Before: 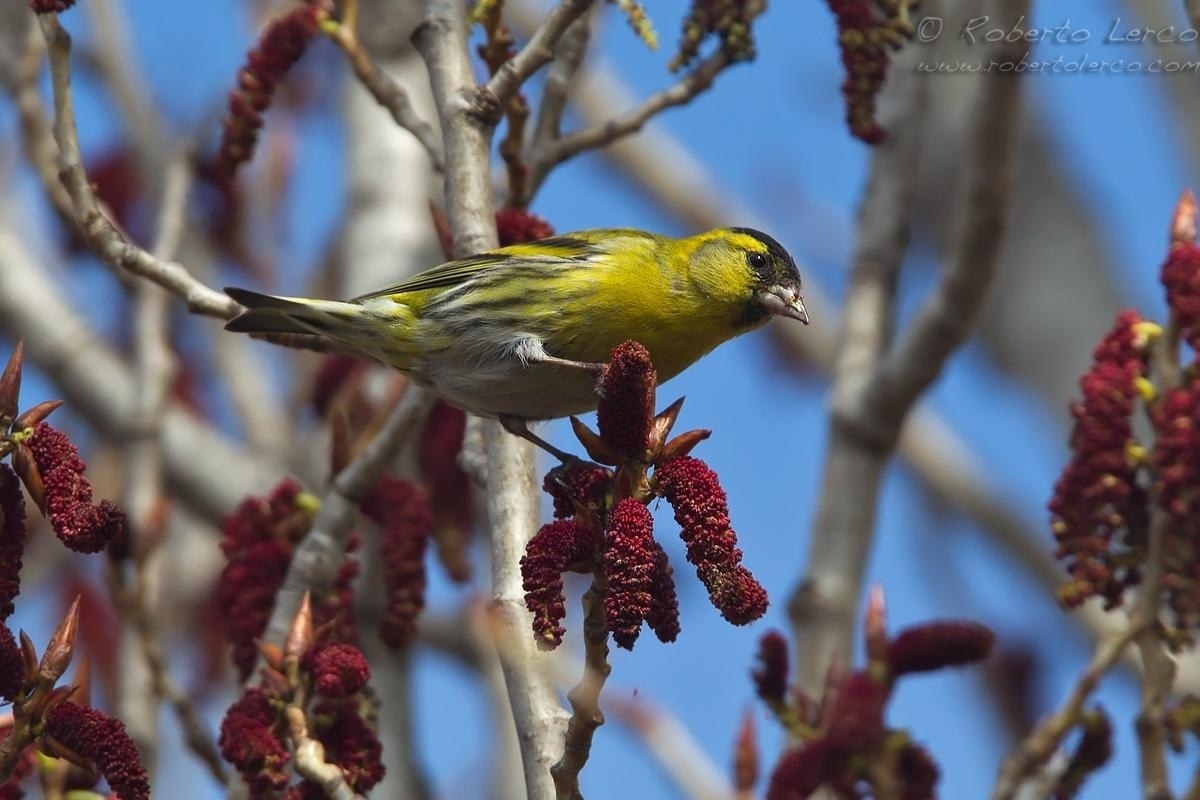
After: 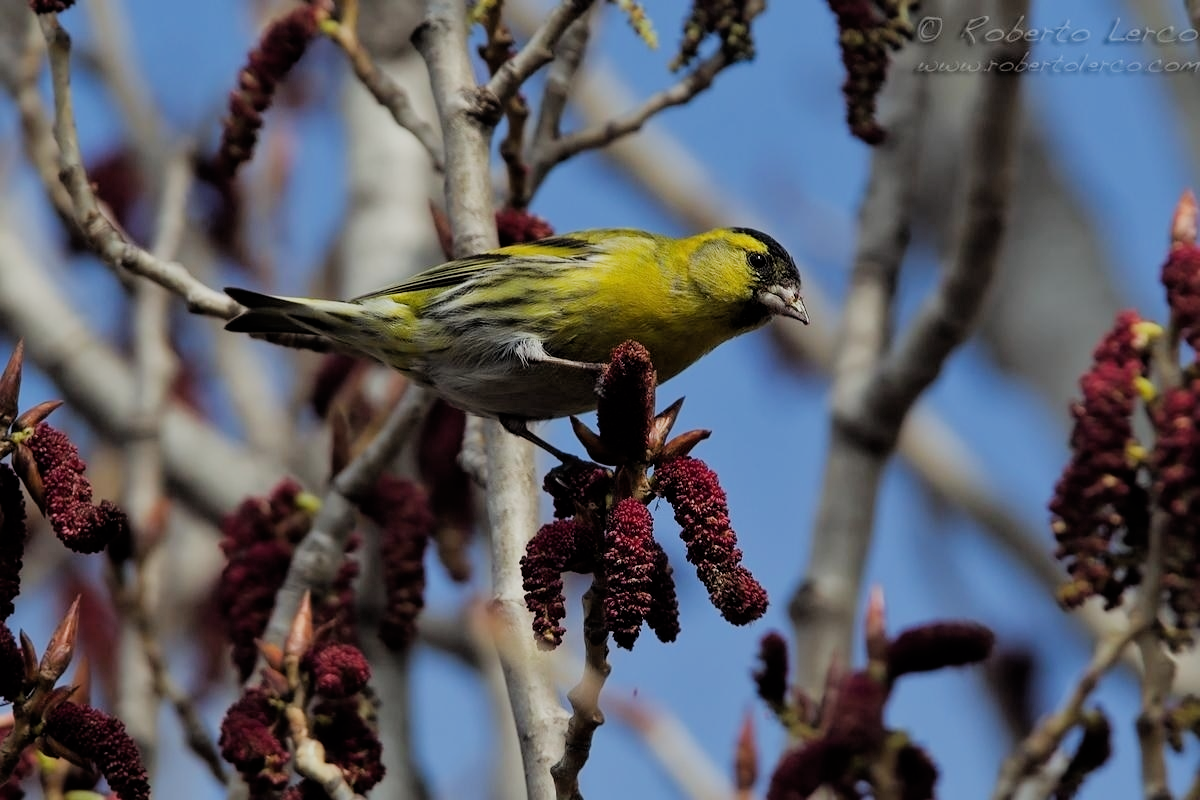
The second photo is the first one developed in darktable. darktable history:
filmic rgb: black relative exposure -4.63 EV, white relative exposure 4.79 EV, hardness 2.36, latitude 36.97%, contrast 1.041, highlights saturation mix 1.53%, shadows ↔ highlights balance 1.2%
